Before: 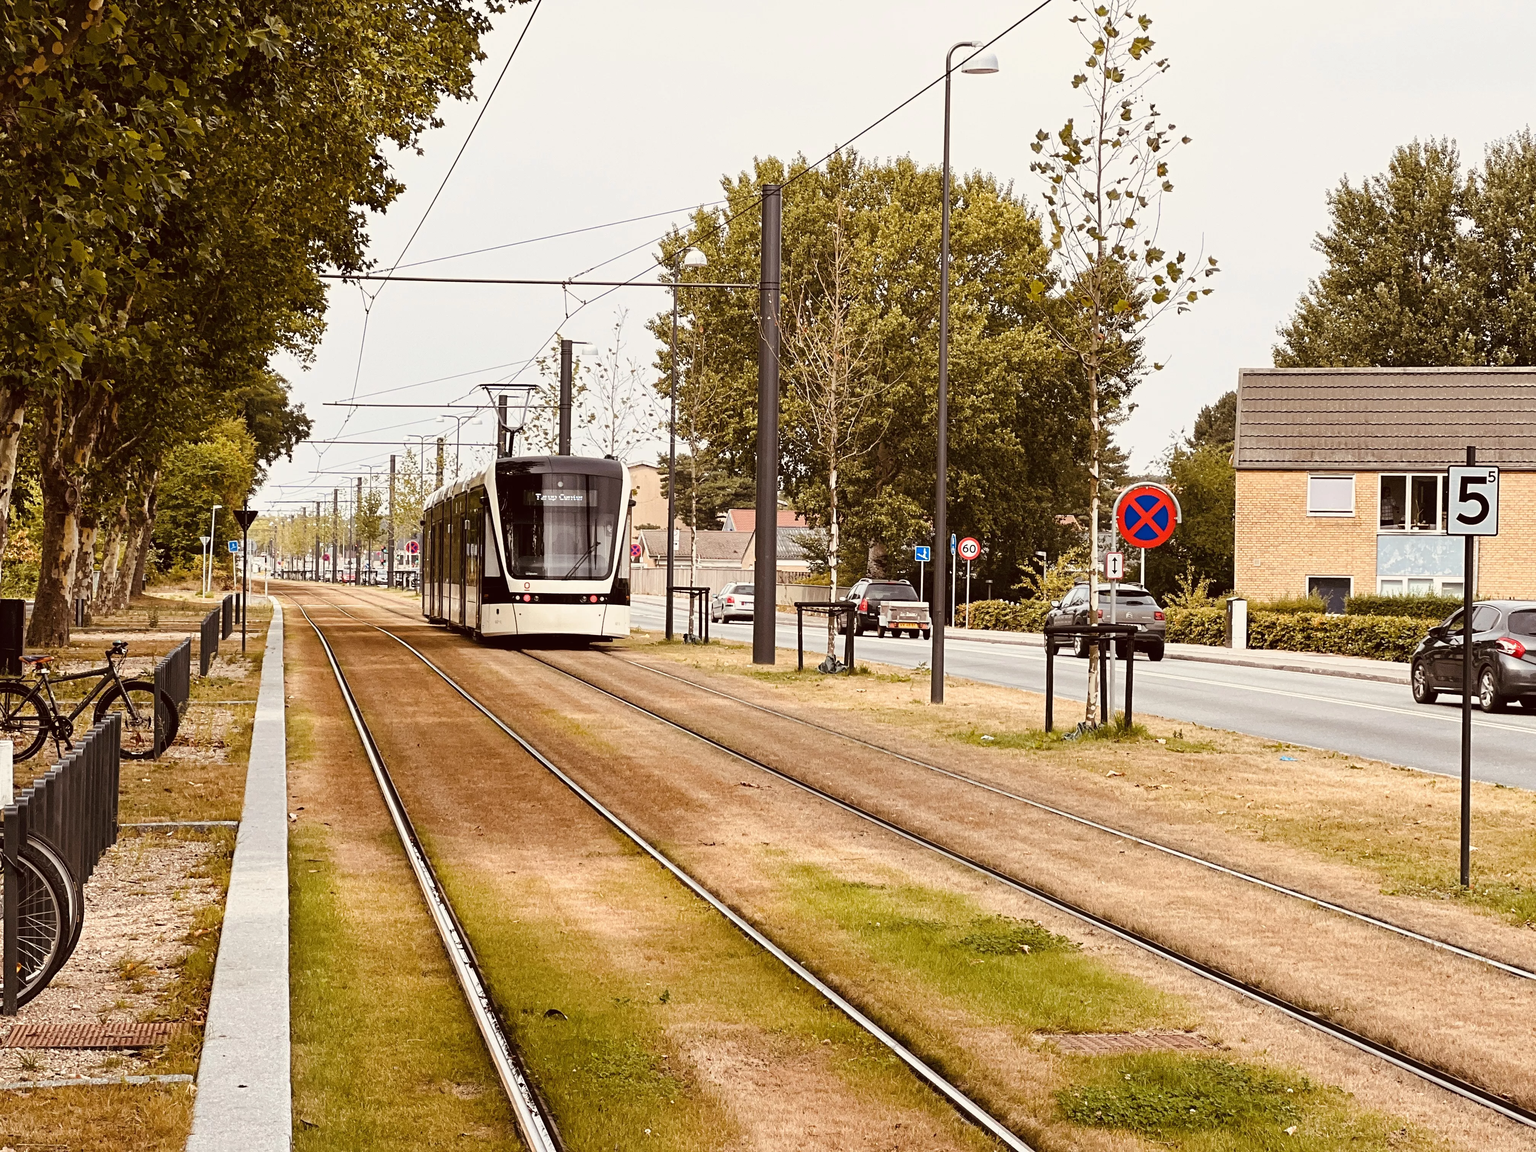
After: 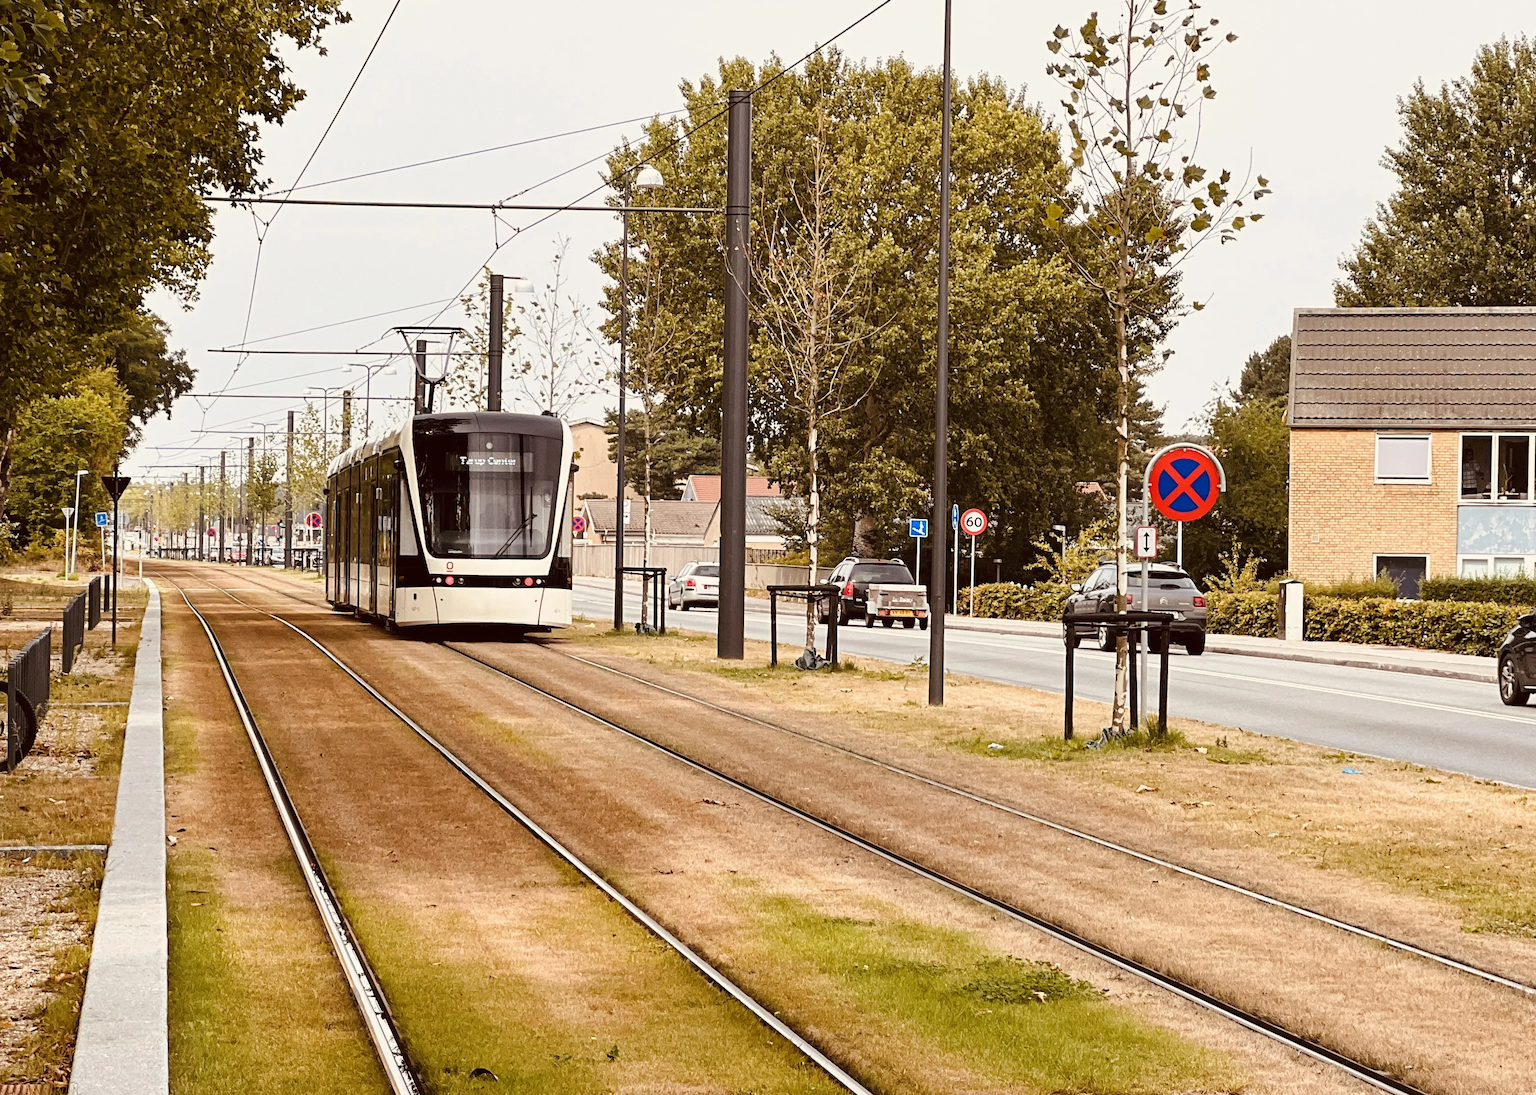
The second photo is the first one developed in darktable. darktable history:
crop and rotate: left 9.647%, top 9.444%, right 5.99%, bottom 10.343%
